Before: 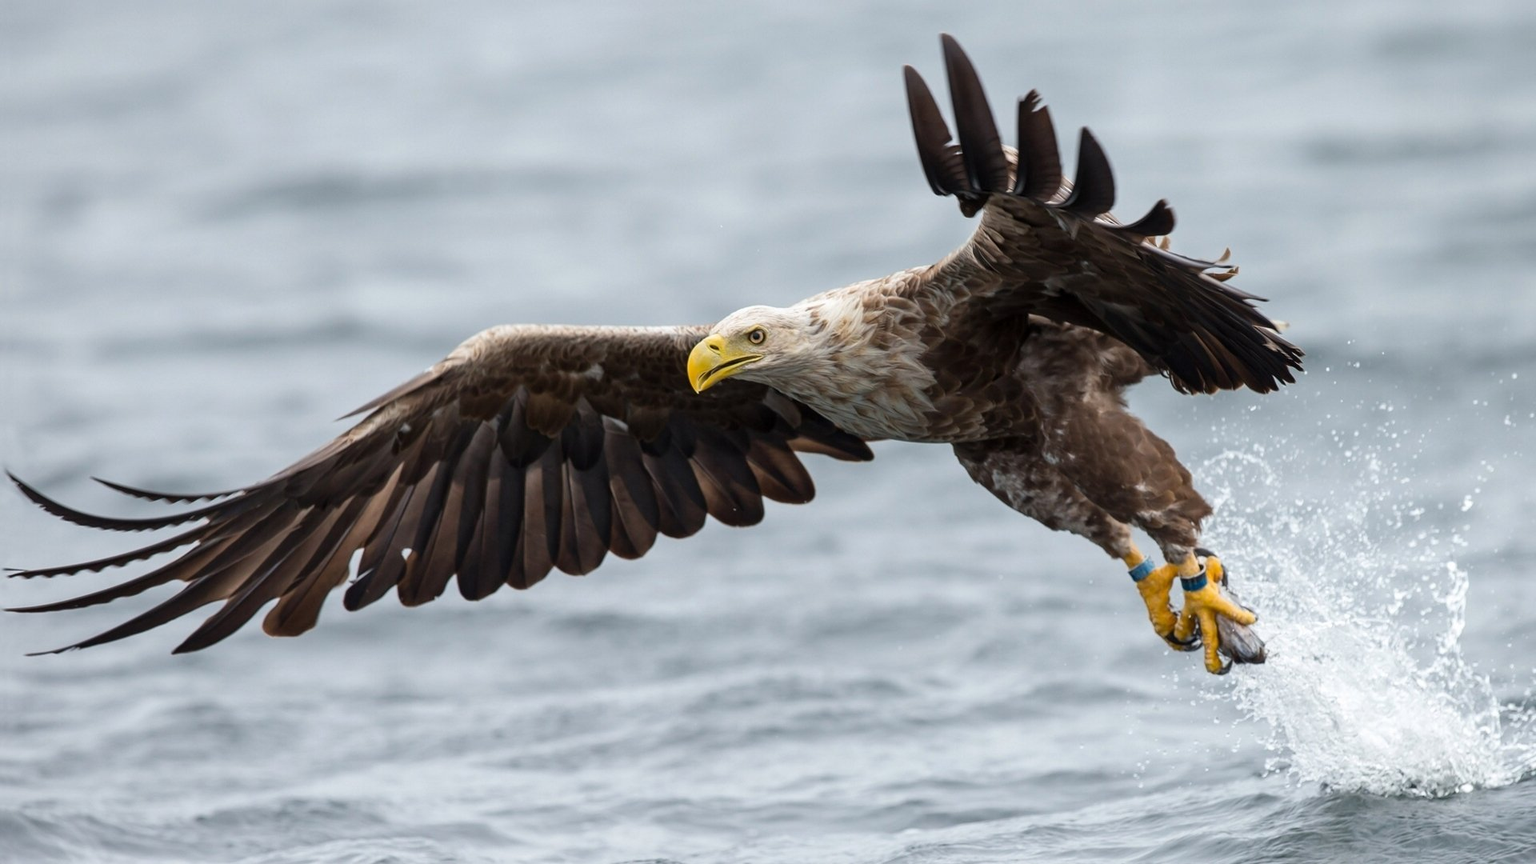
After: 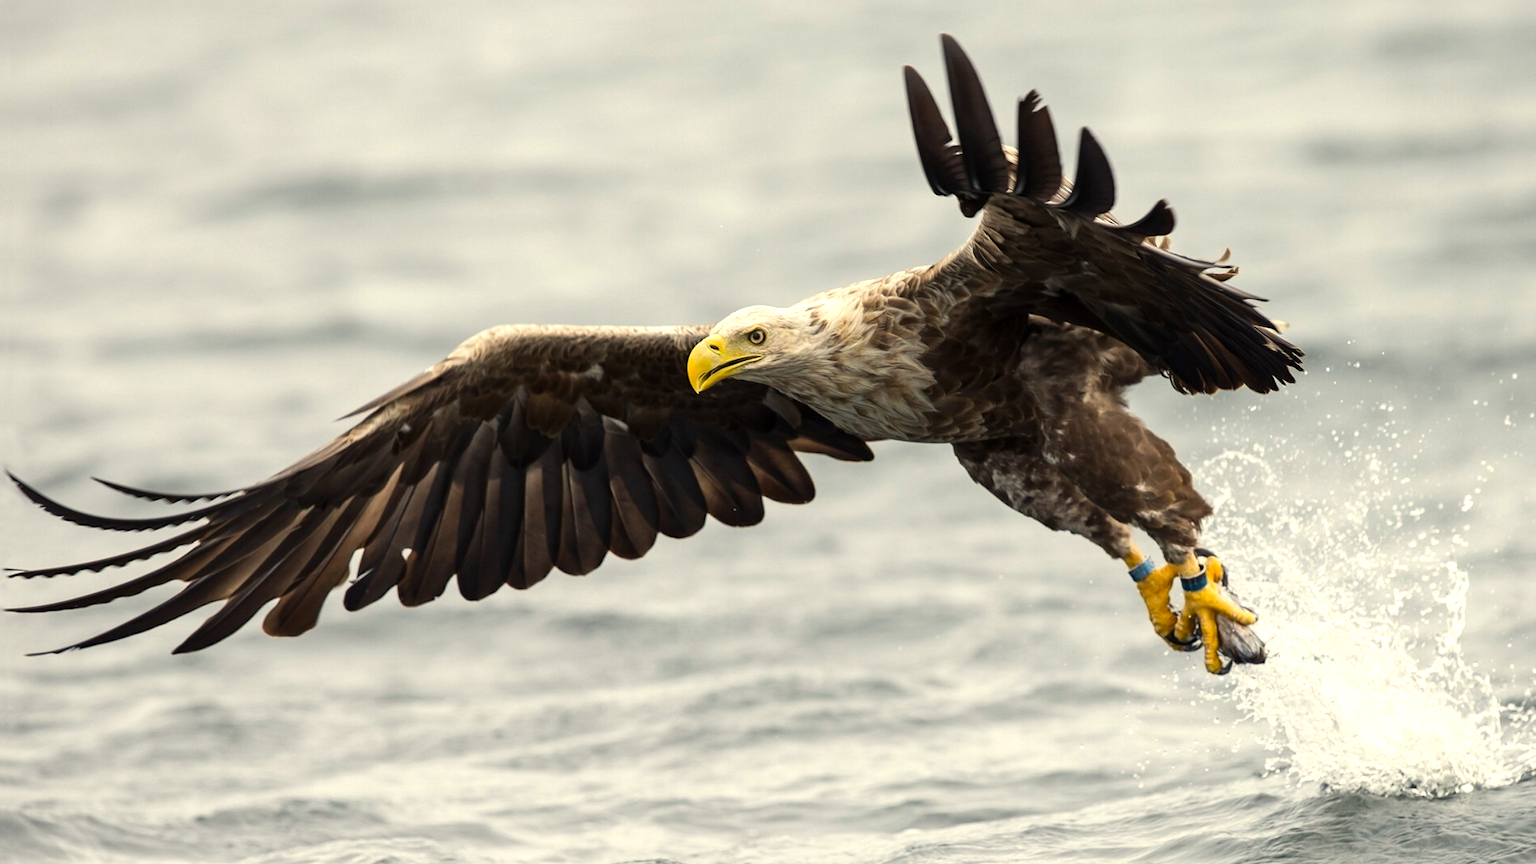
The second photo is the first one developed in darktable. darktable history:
color correction: highlights a* 1.45, highlights b* 17.13
tone equalizer: -8 EV -0.411 EV, -7 EV -0.423 EV, -6 EV -0.353 EV, -5 EV -0.225 EV, -3 EV 0.213 EV, -2 EV 0.35 EV, -1 EV 0.389 EV, +0 EV 0.405 EV, edges refinement/feathering 500, mask exposure compensation -1.57 EV, preserve details no
